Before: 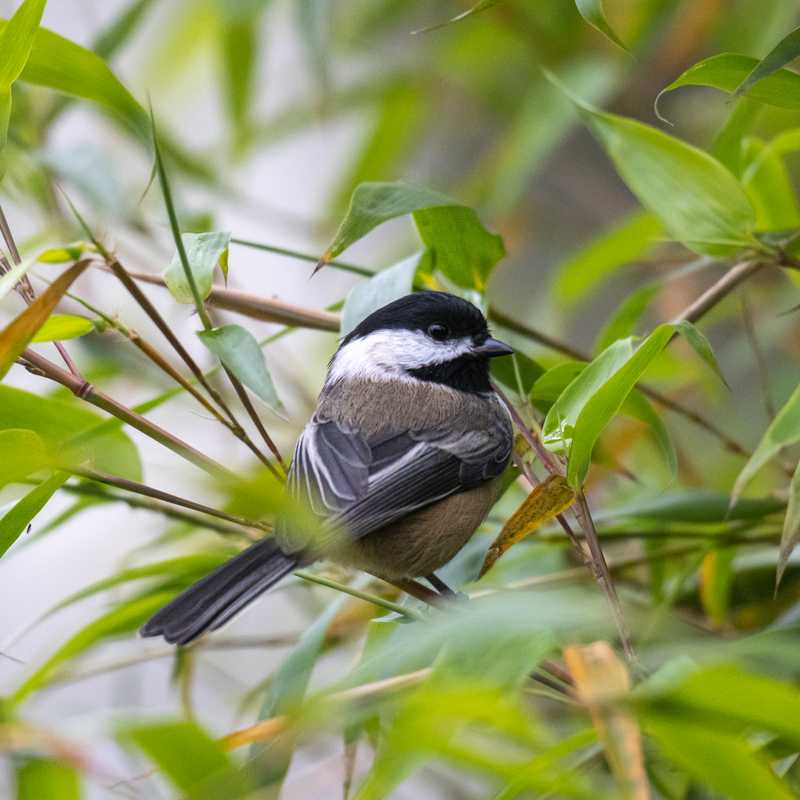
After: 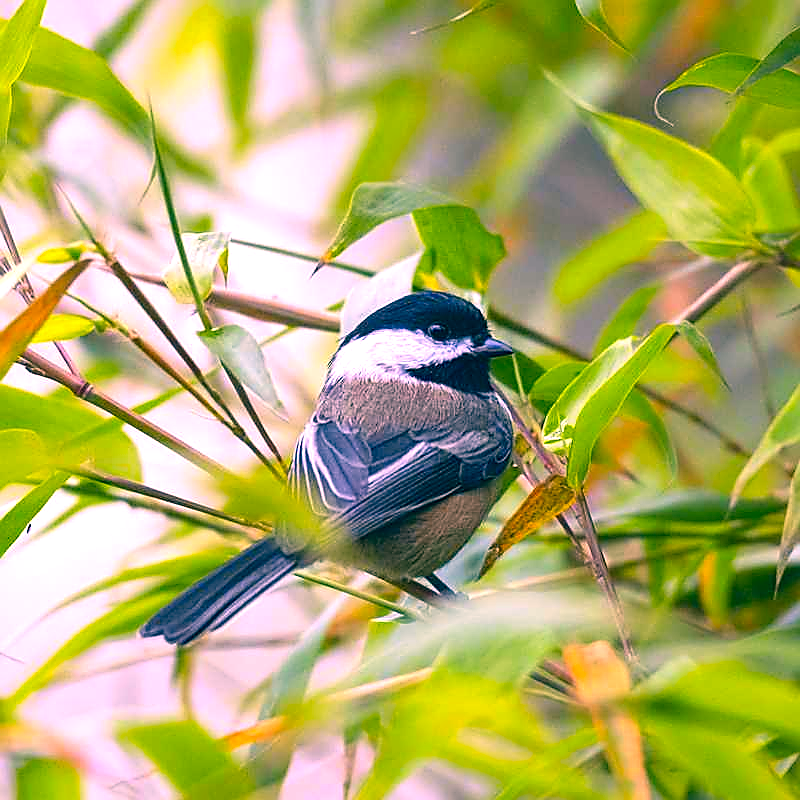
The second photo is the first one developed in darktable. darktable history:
exposure: exposure 0.6 EV, compensate highlight preservation false
color correction: highlights a* 17.03, highlights b* 0.205, shadows a* -15.38, shadows b* -14.56, saturation 1.5
sharpen: radius 1.4, amount 1.25, threshold 0.7
